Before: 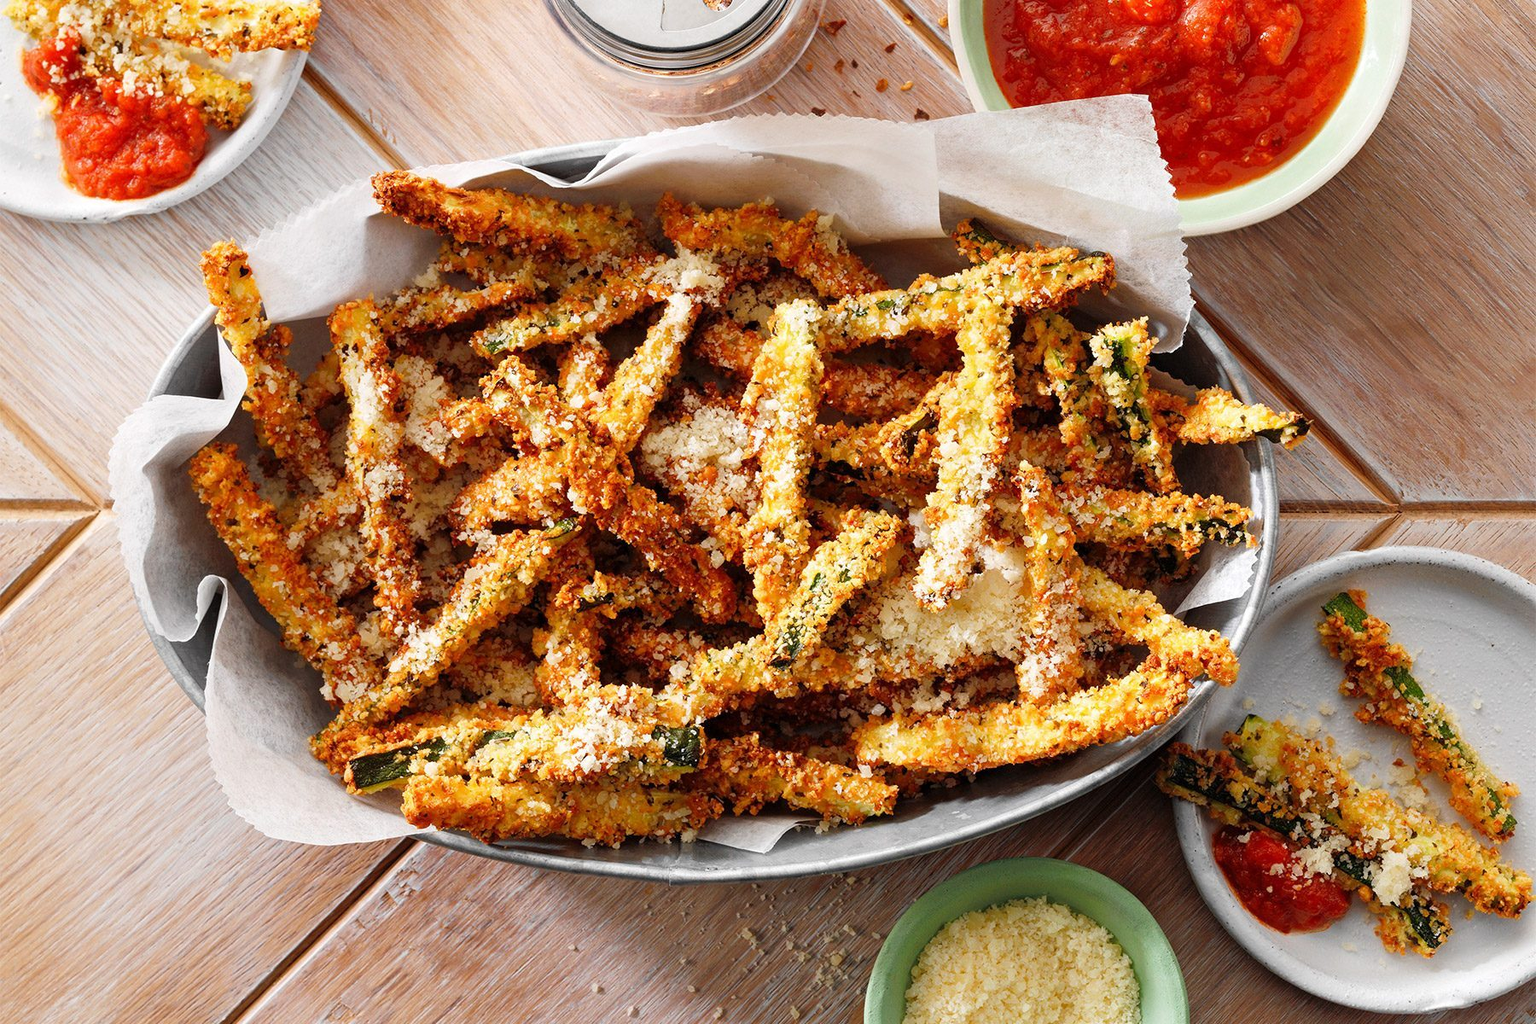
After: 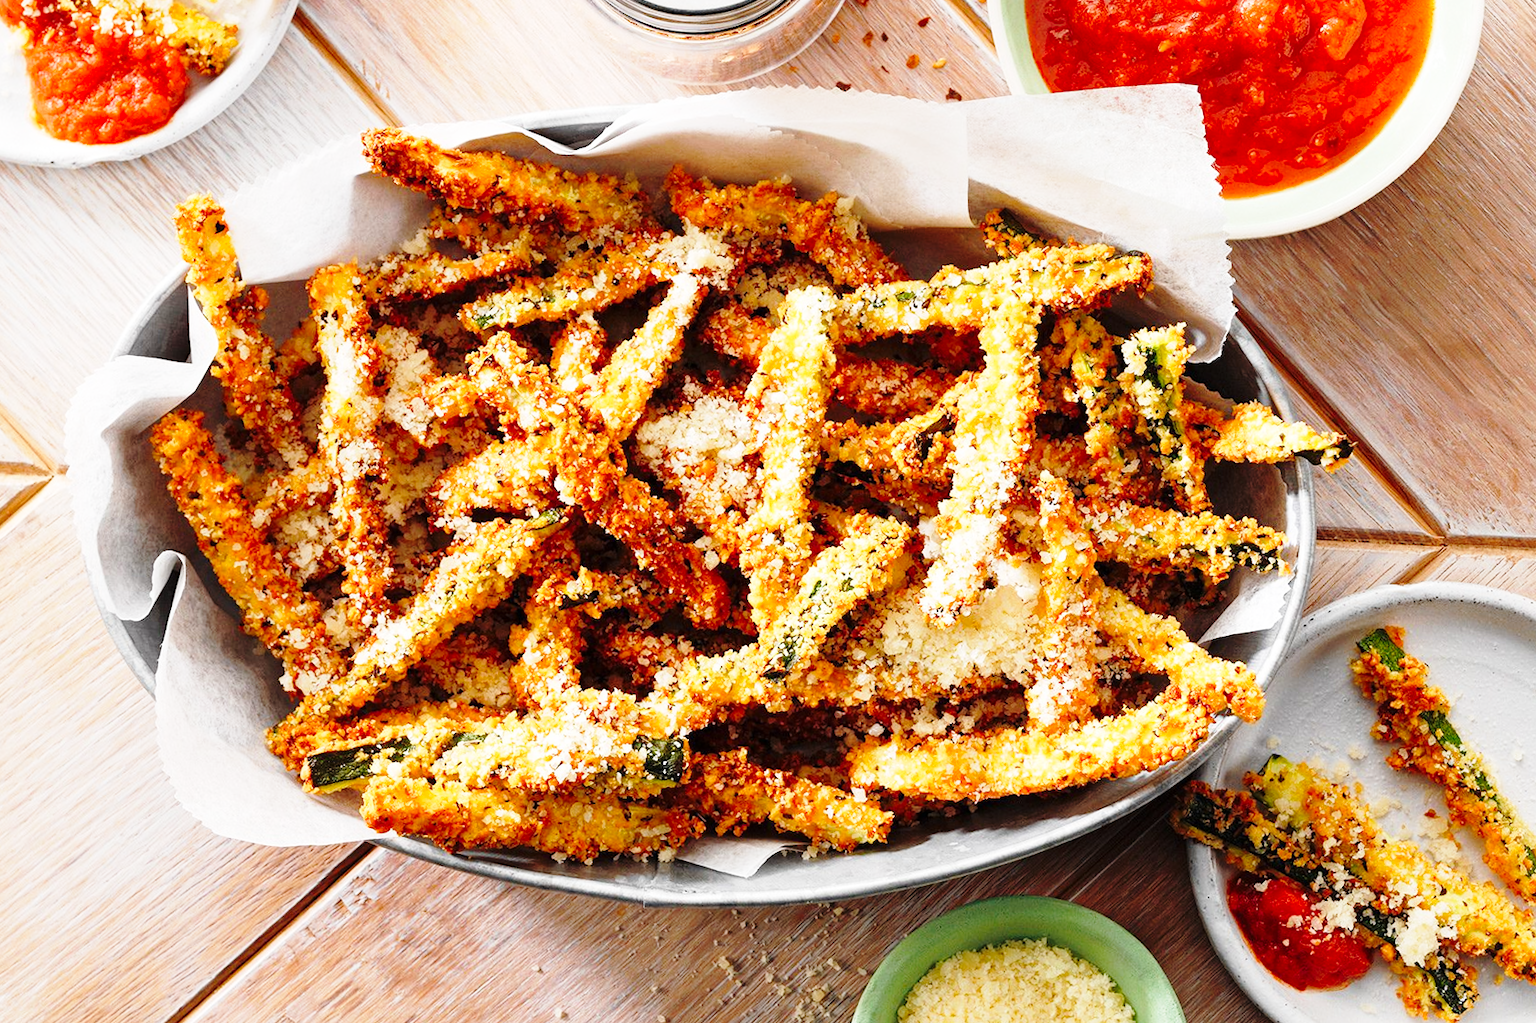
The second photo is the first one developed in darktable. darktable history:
crop and rotate: angle -2.79°
base curve: curves: ch0 [(0, 0) (0.028, 0.03) (0.121, 0.232) (0.46, 0.748) (0.859, 0.968) (1, 1)], preserve colors none
